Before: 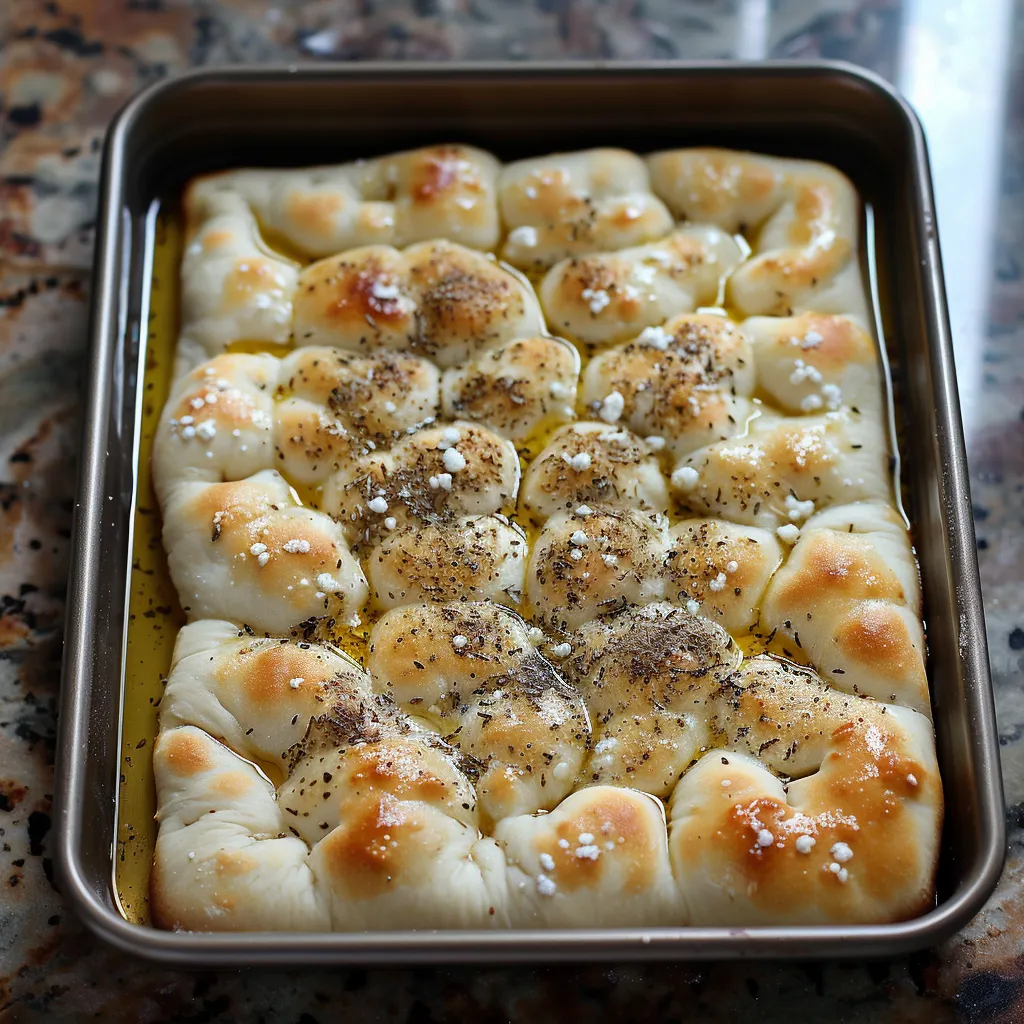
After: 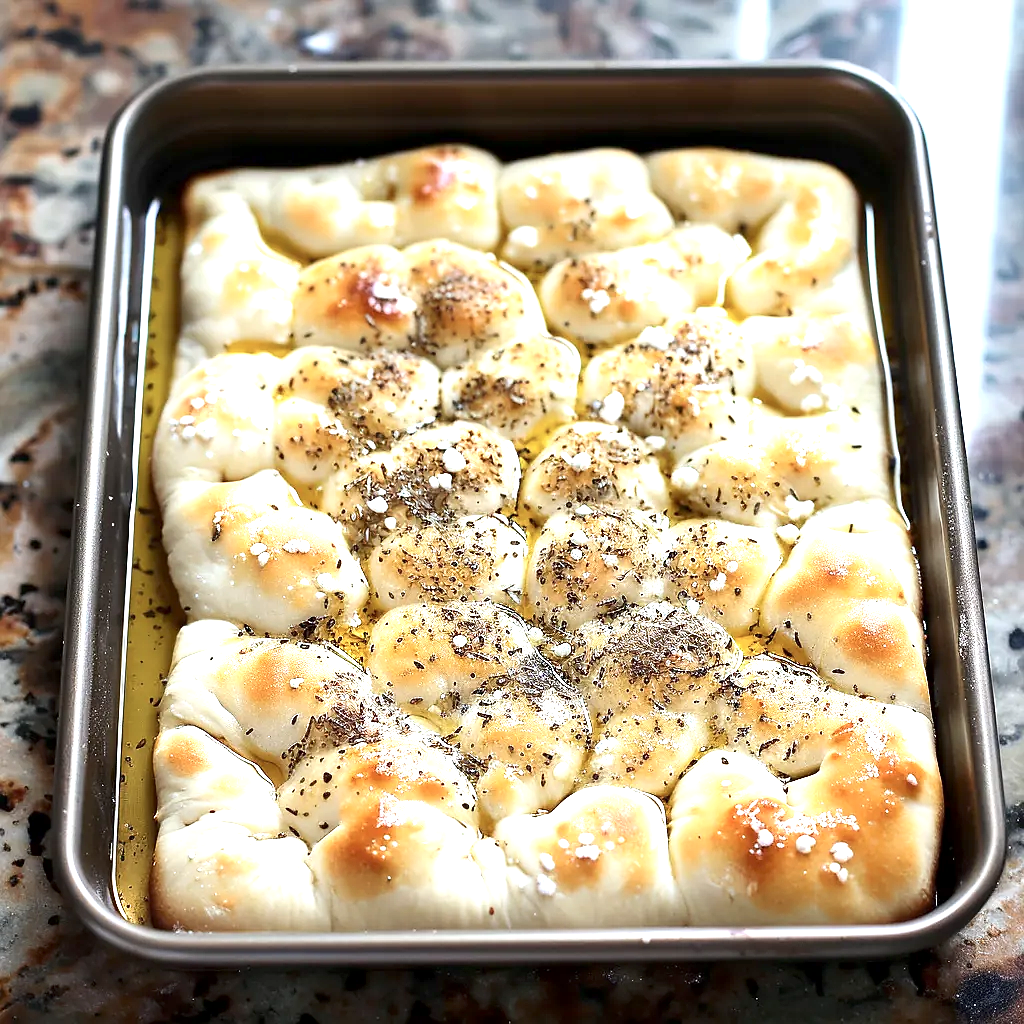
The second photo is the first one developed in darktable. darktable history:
contrast brightness saturation: contrast 0.114, saturation -0.157
exposure: black level correction 0.001, exposure 1.399 EV, compensate highlight preservation false
sharpen: radius 0.971, amount 0.614
